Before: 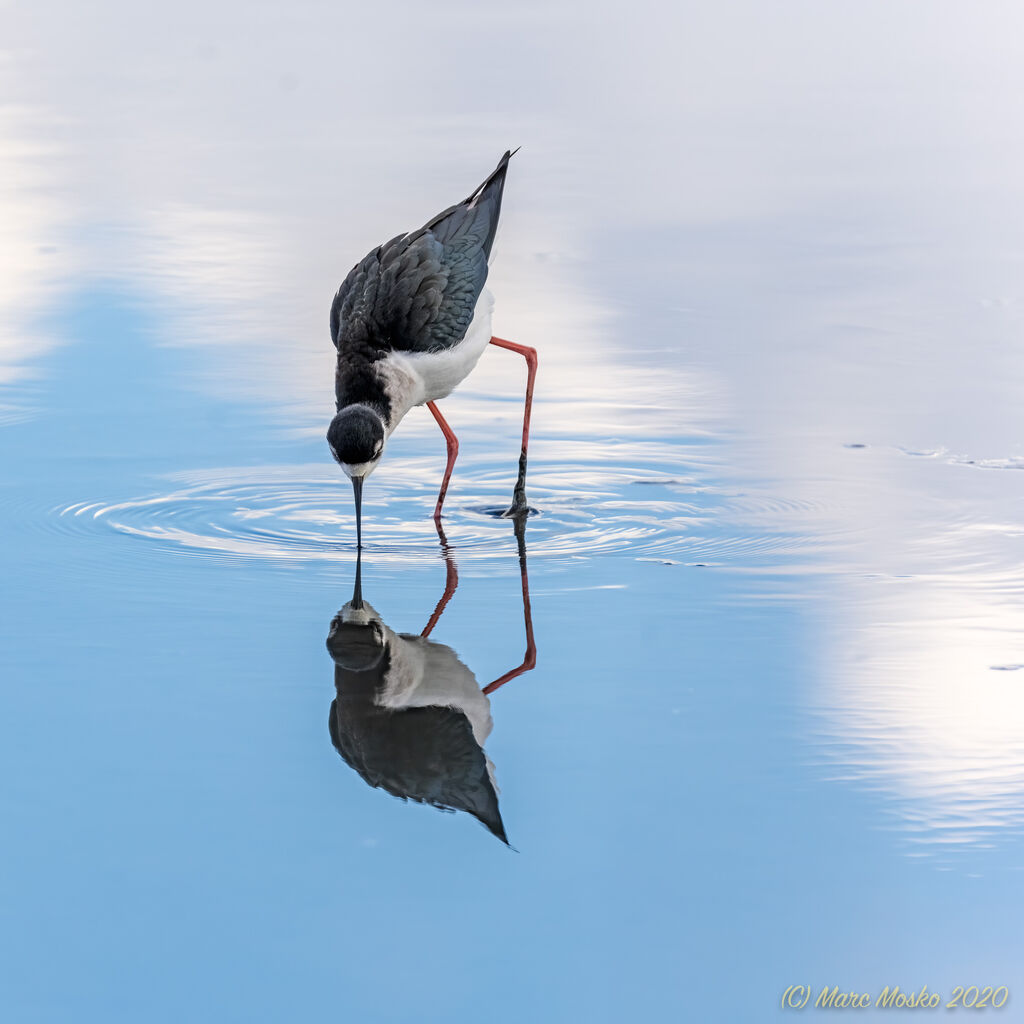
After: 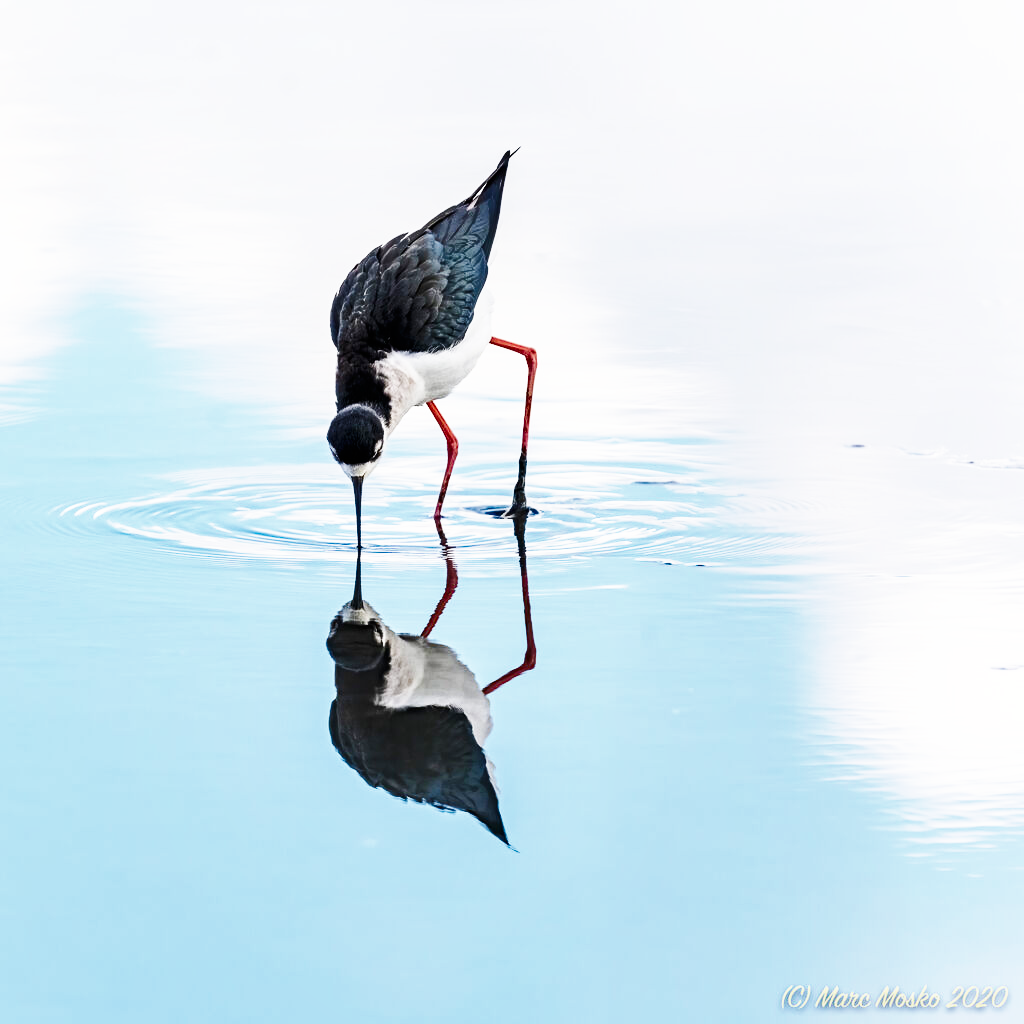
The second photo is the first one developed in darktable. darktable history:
base curve: curves: ch0 [(0, 0) (0.007, 0.004) (0.027, 0.03) (0.046, 0.07) (0.207, 0.54) (0.442, 0.872) (0.673, 0.972) (1, 1)], preserve colors none
shadows and highlights: shadows 52.42, soften with gaussian
